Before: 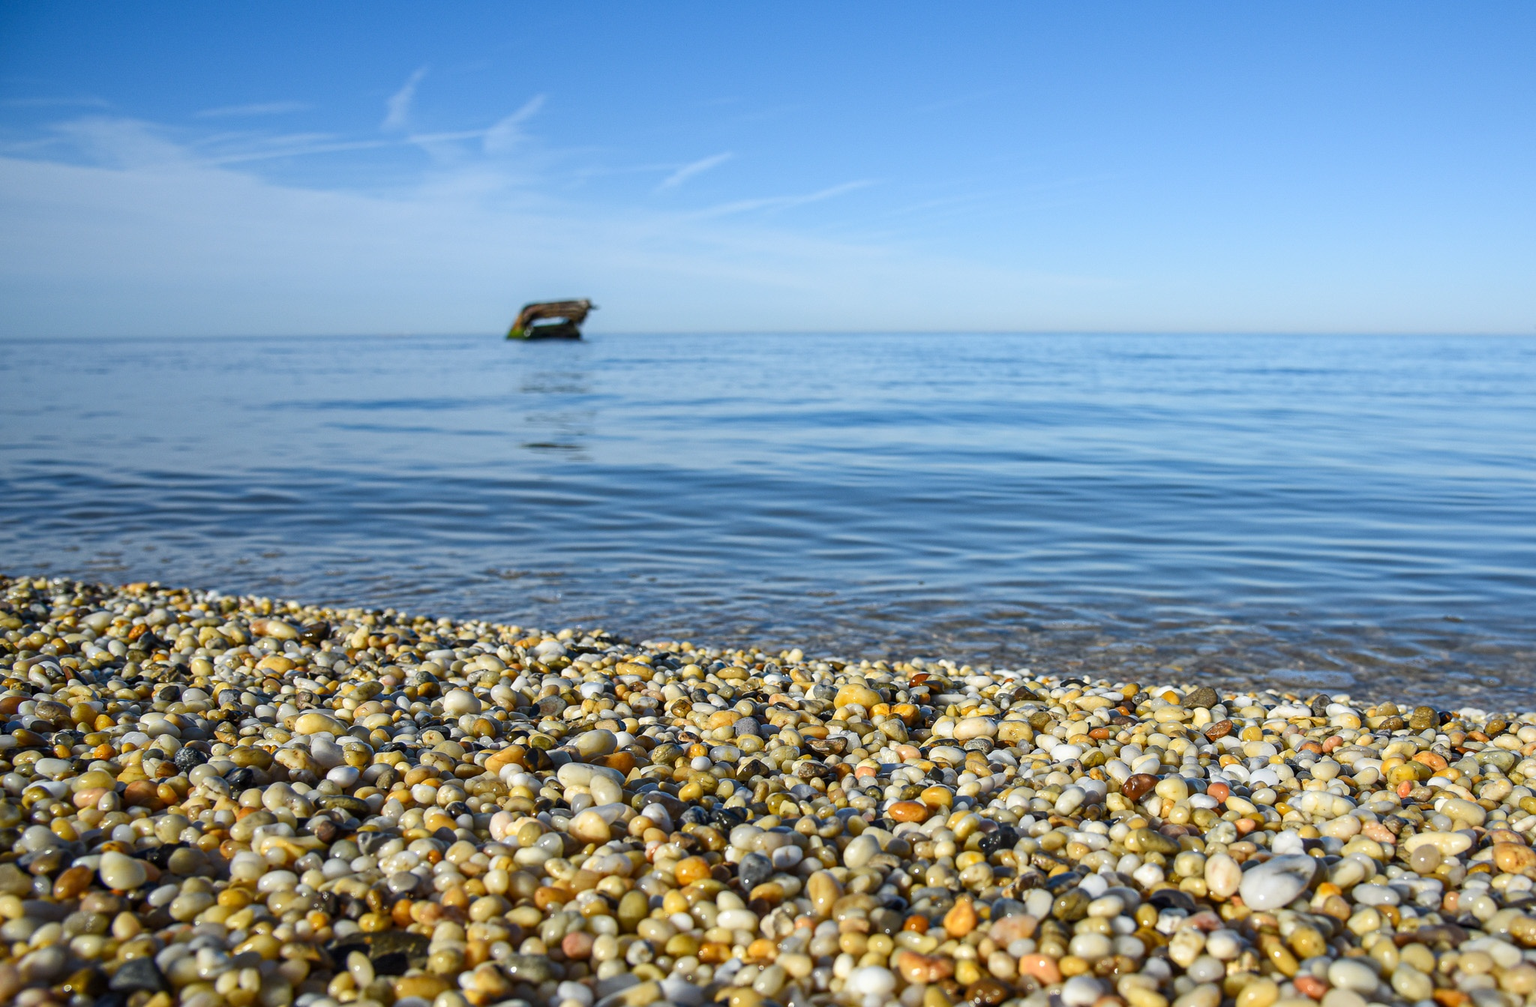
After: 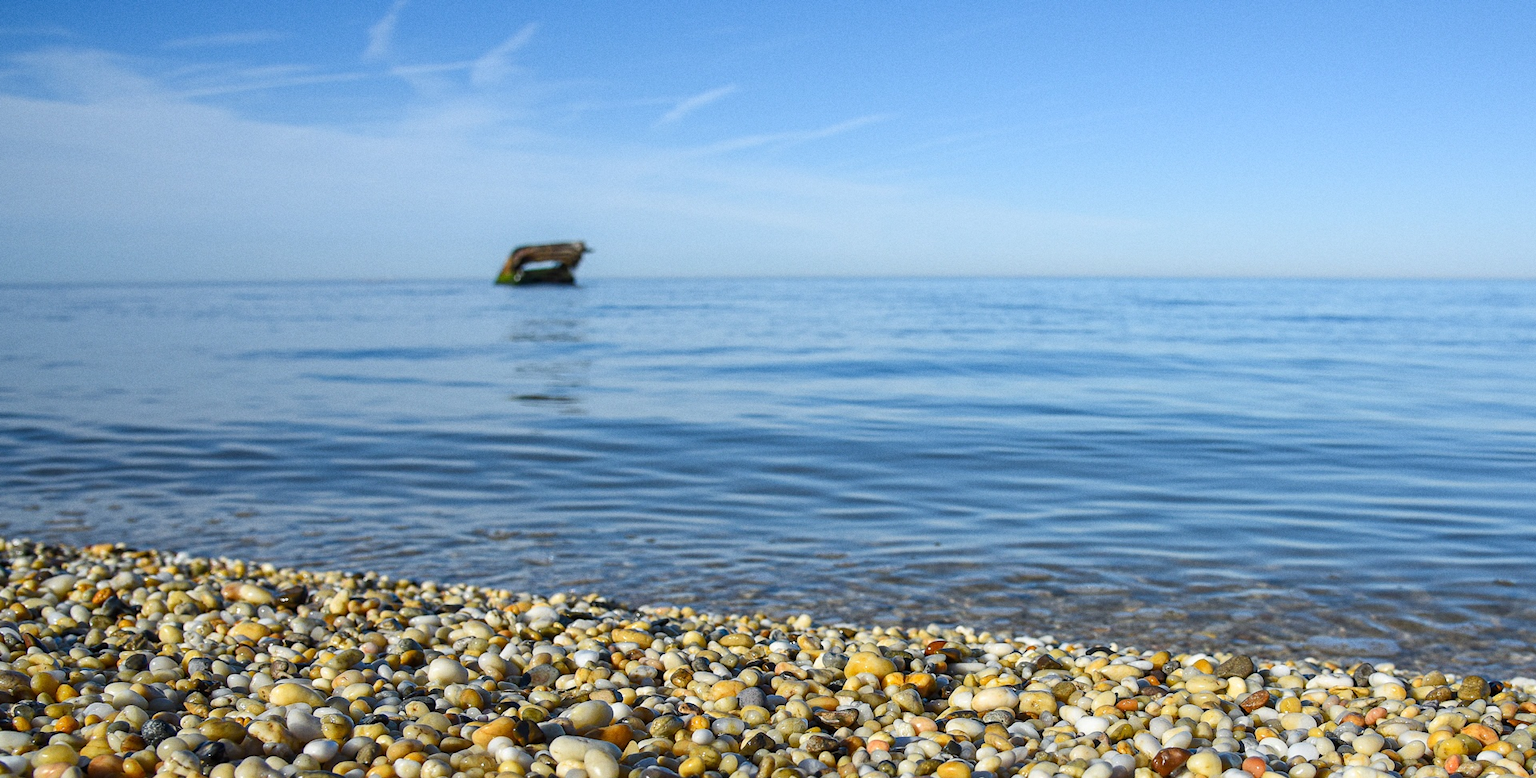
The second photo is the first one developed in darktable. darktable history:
crop: left 2.737%, top 7.287%, right 3.421%, bottom 20.179%
grain: coarseness 0.09 ISO, strength 16.61%
